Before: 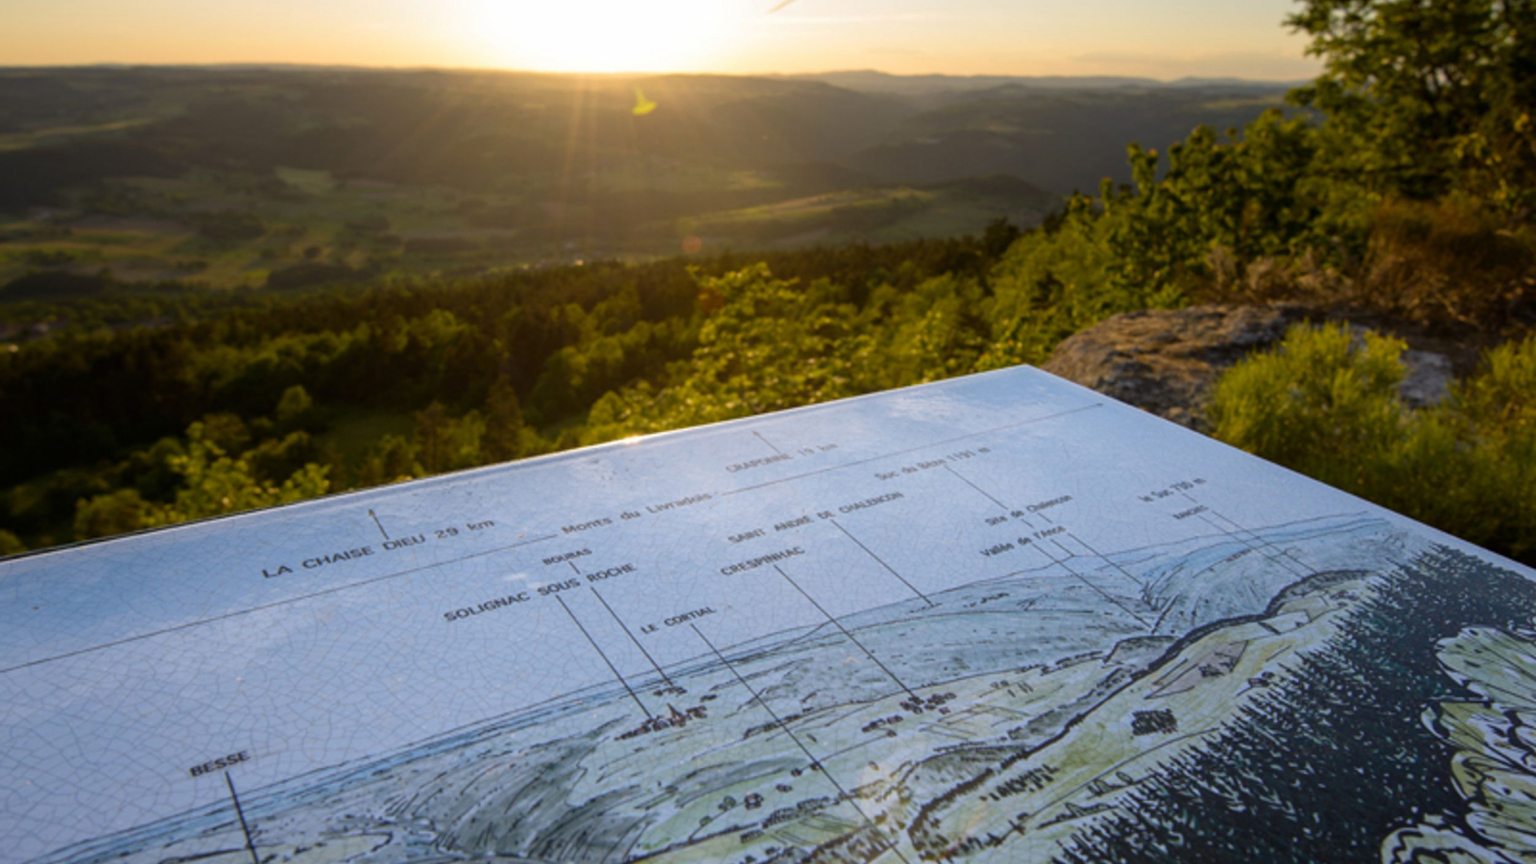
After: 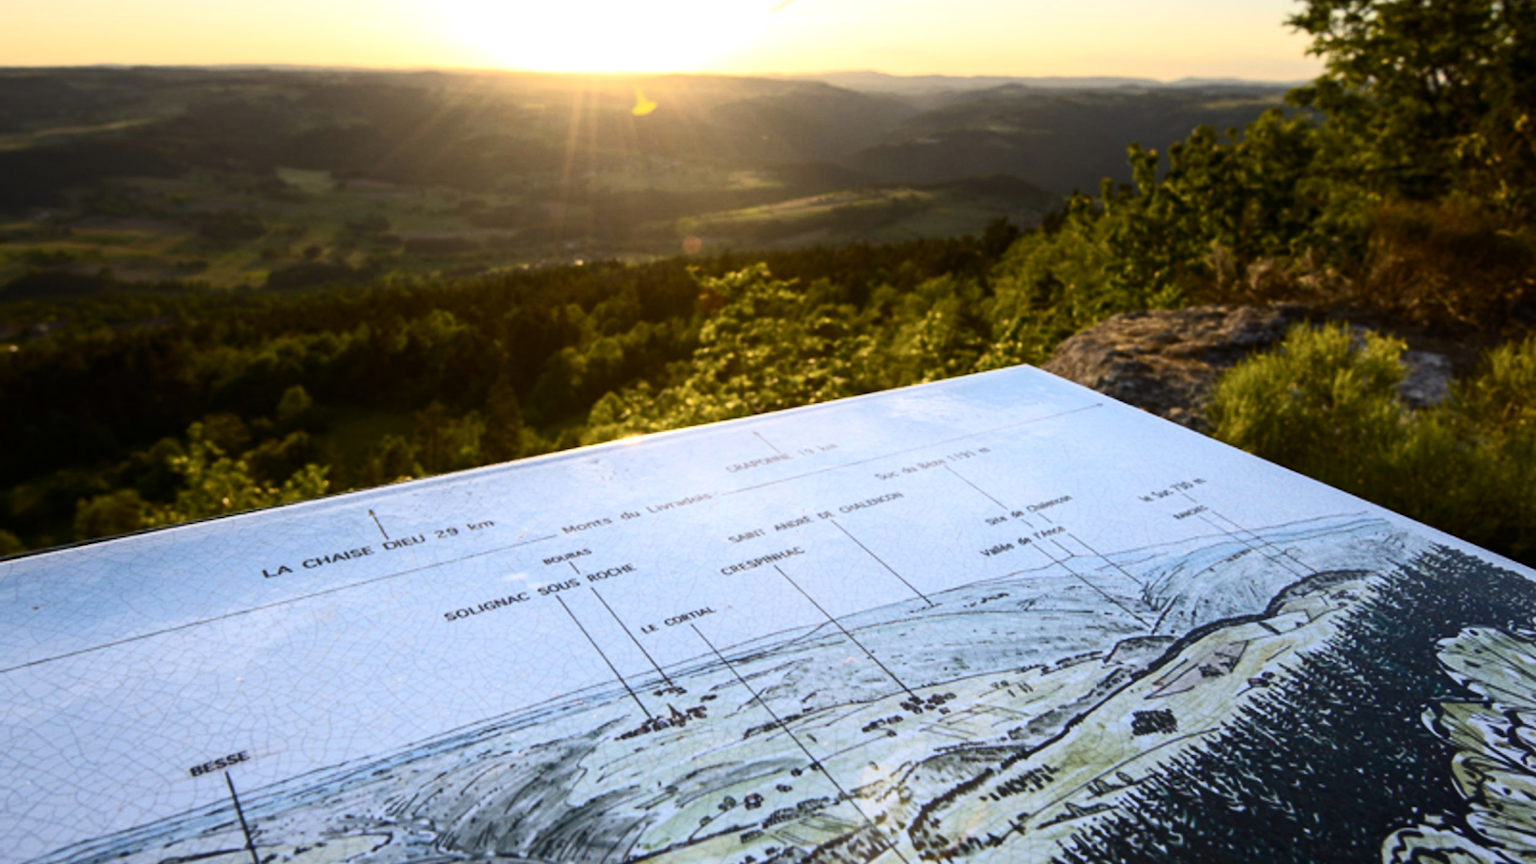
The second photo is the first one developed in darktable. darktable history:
contrast brightness saturation: contrast 0.24, brightness 0.09
tone equalizer: -8 EV -0.417 EV, -7 EV -0.389 EV, -6 EV -0.333 EV, -5 EV -0.222 EV, -3 EV 0.222 EV, -2 EV 0.333 EV, -1 EV 0.389 EV, +0 EV 0.417 EV, edges refinement/feathering 500, mask exposure compensation -1.57 EV, preserve details no
